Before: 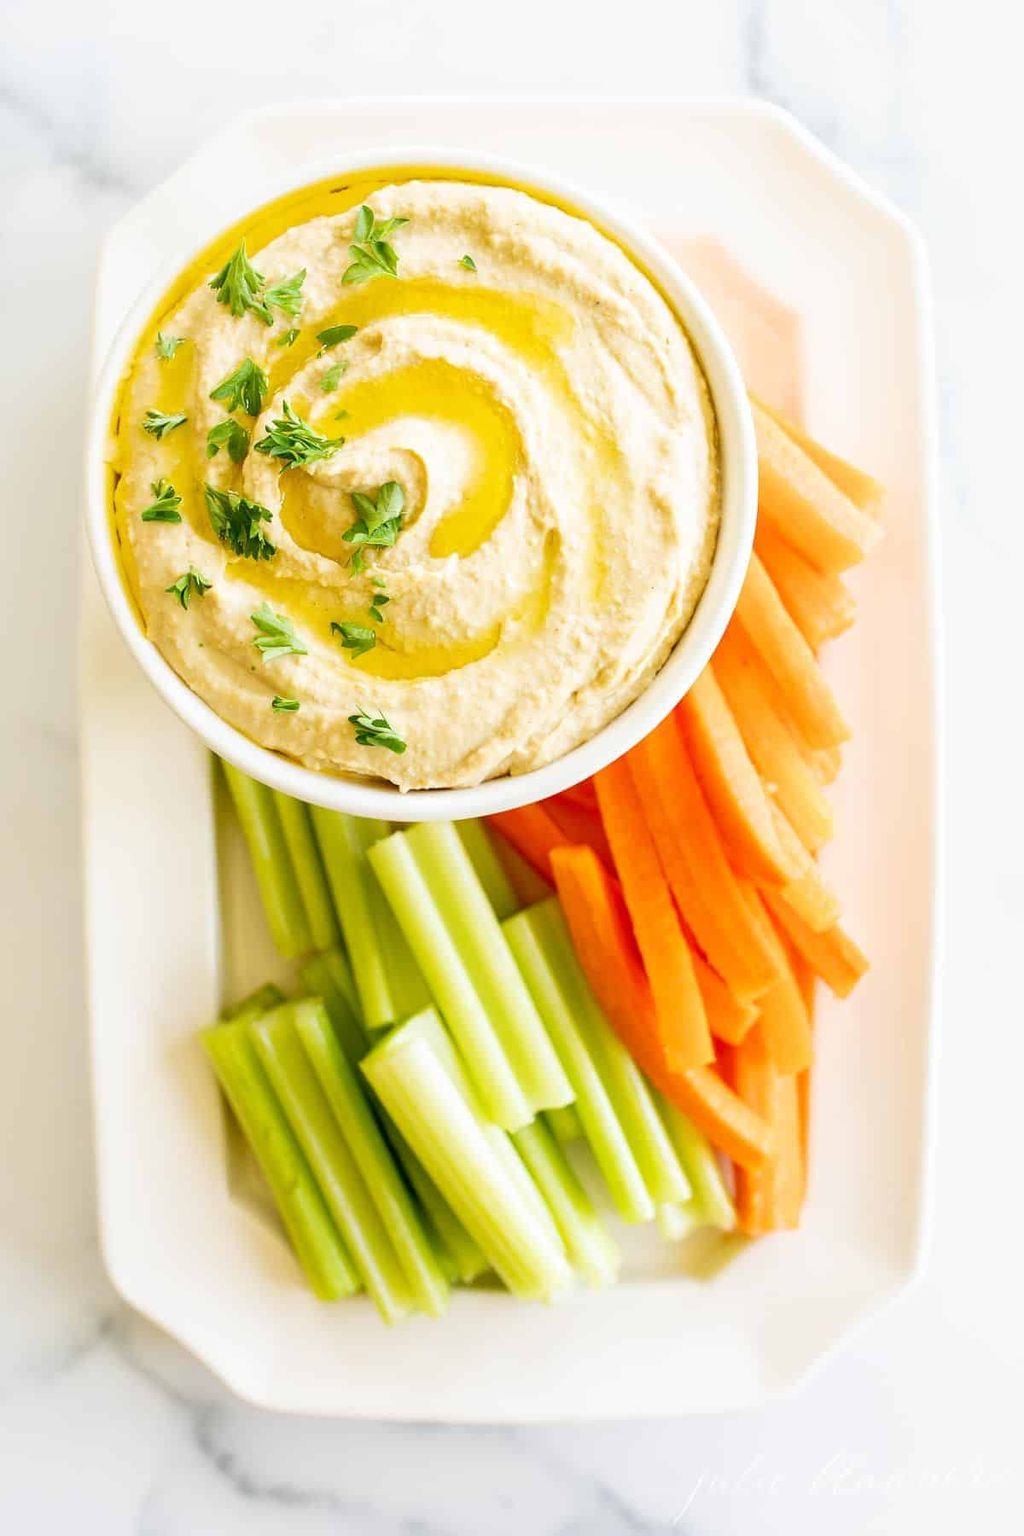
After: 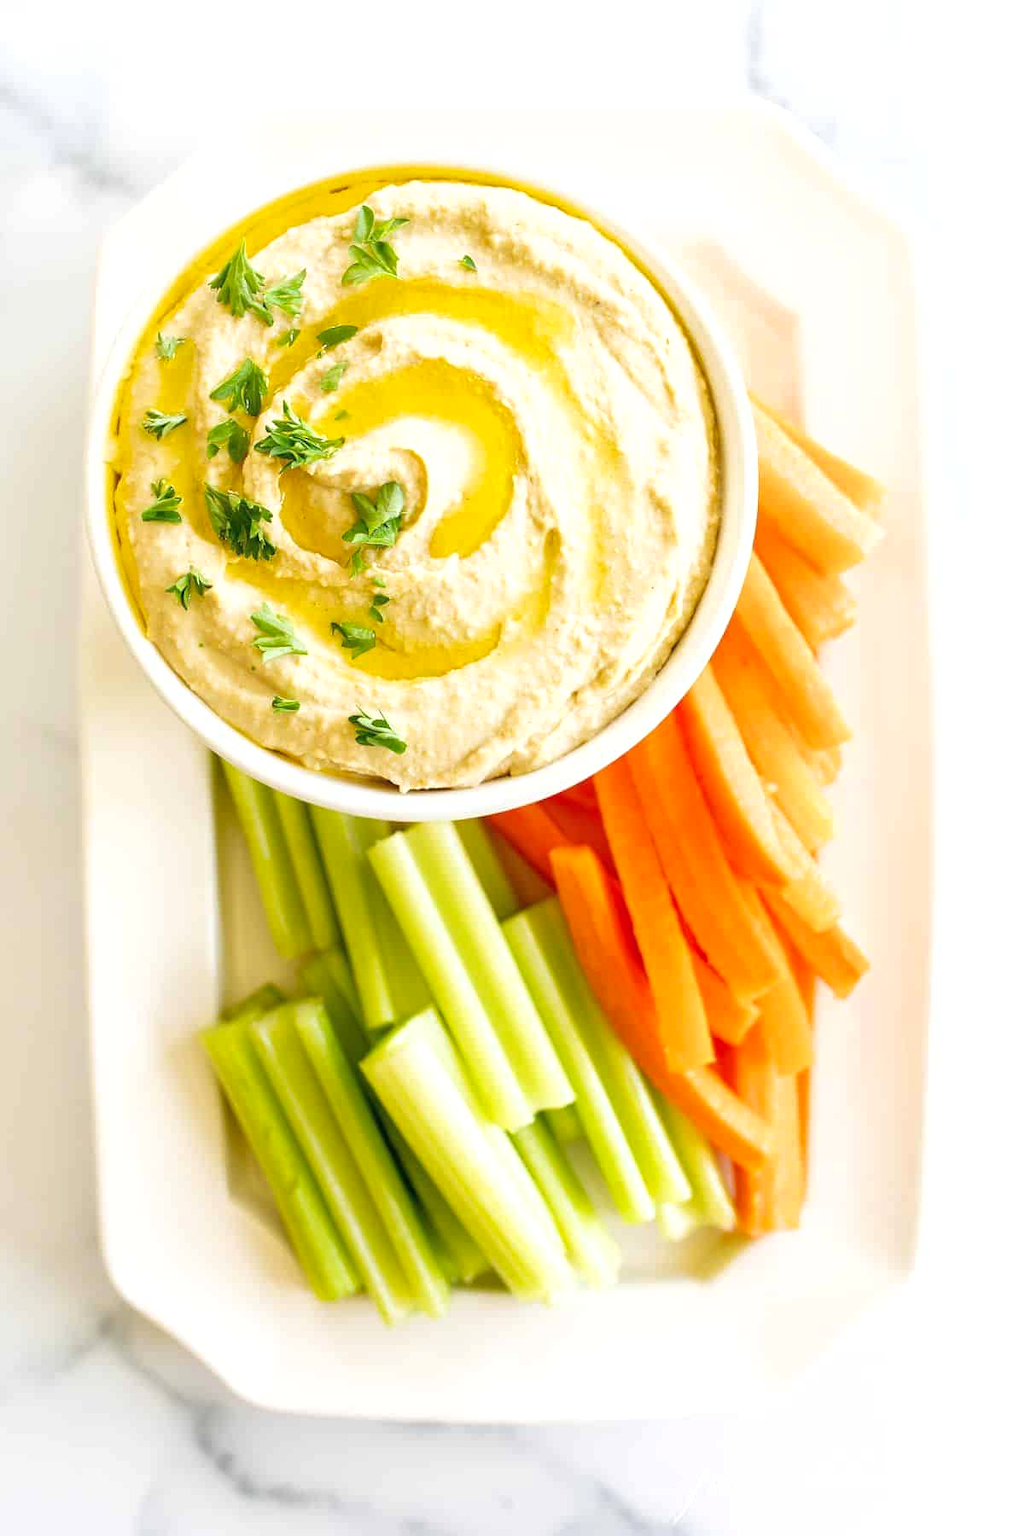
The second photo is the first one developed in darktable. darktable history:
shadows and highlights: shadows 25.51, highlights -26.43, highlights color adjustment 41.17%
exposure: exposure 0.201 EV, compensate exposure bias true, compensate highlight preservation false
